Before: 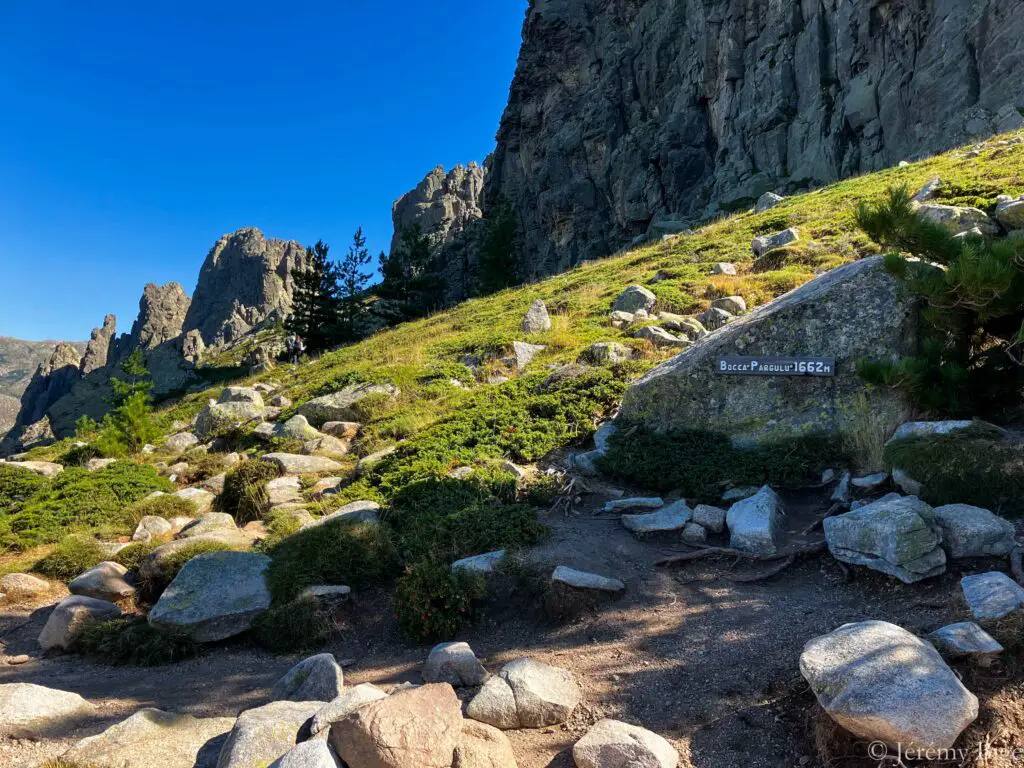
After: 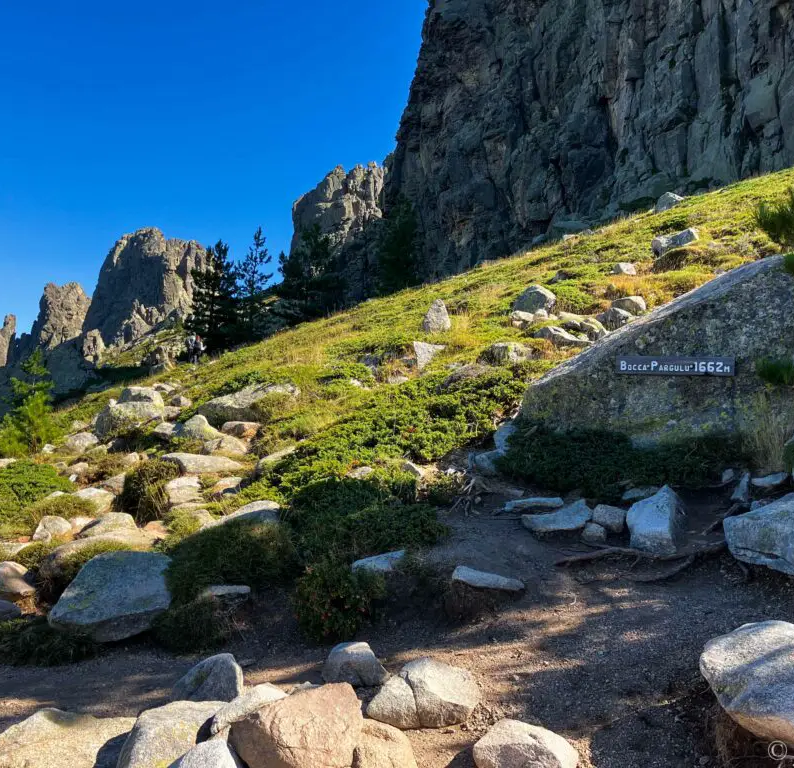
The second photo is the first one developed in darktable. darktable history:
crop: left 9.849%, right 12.551%
